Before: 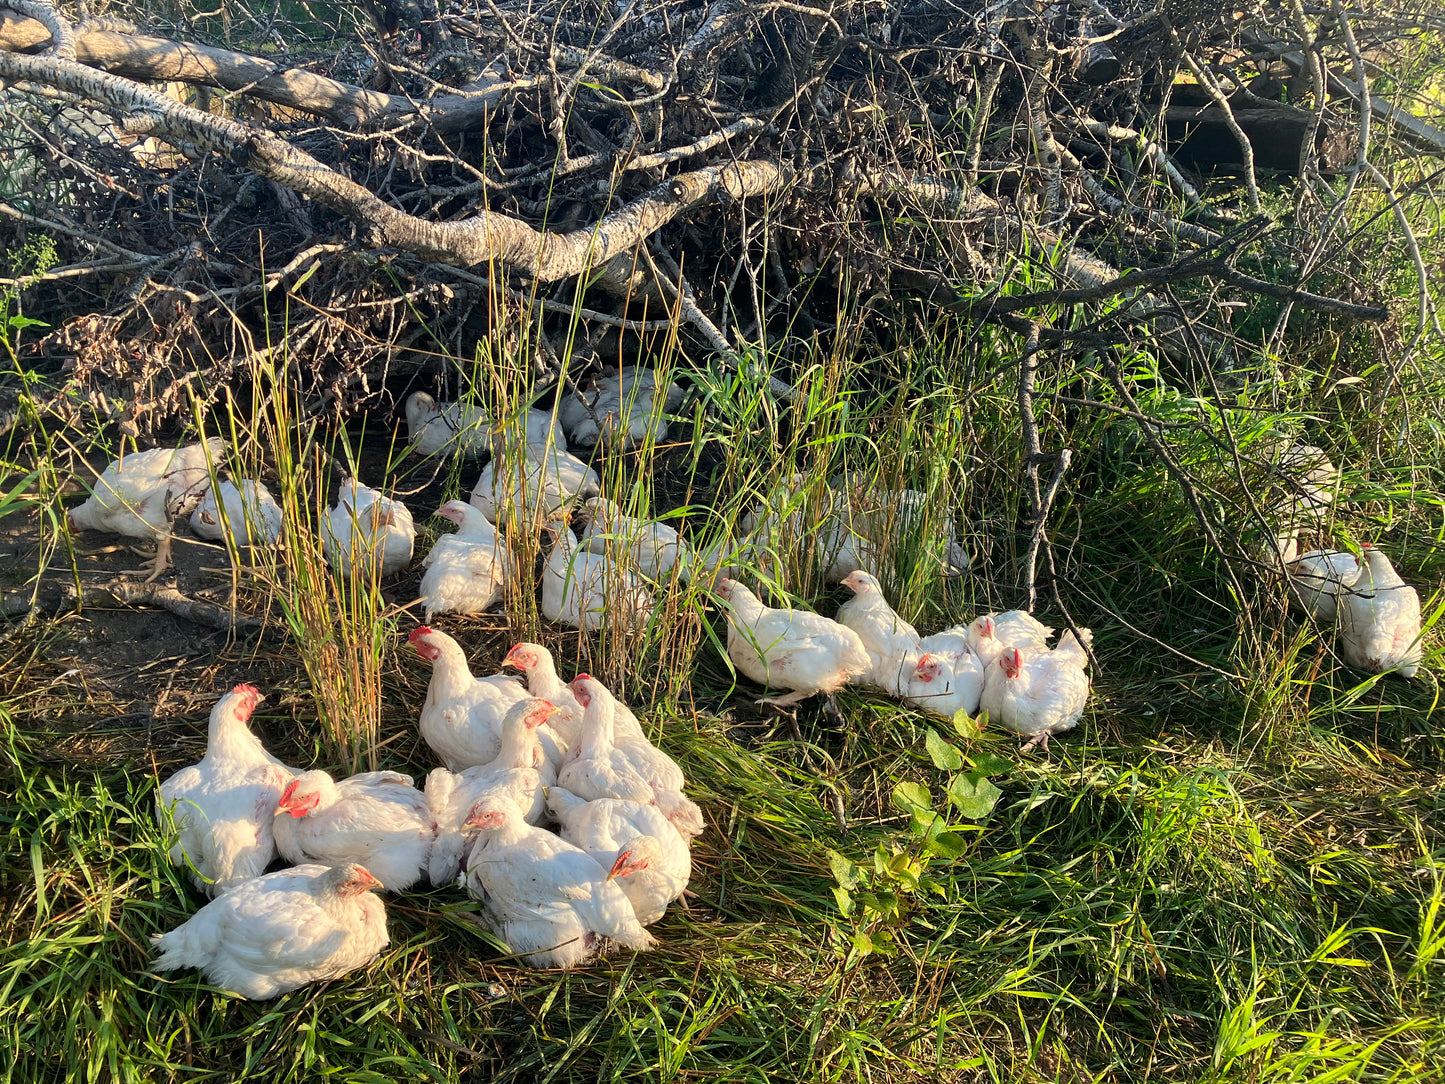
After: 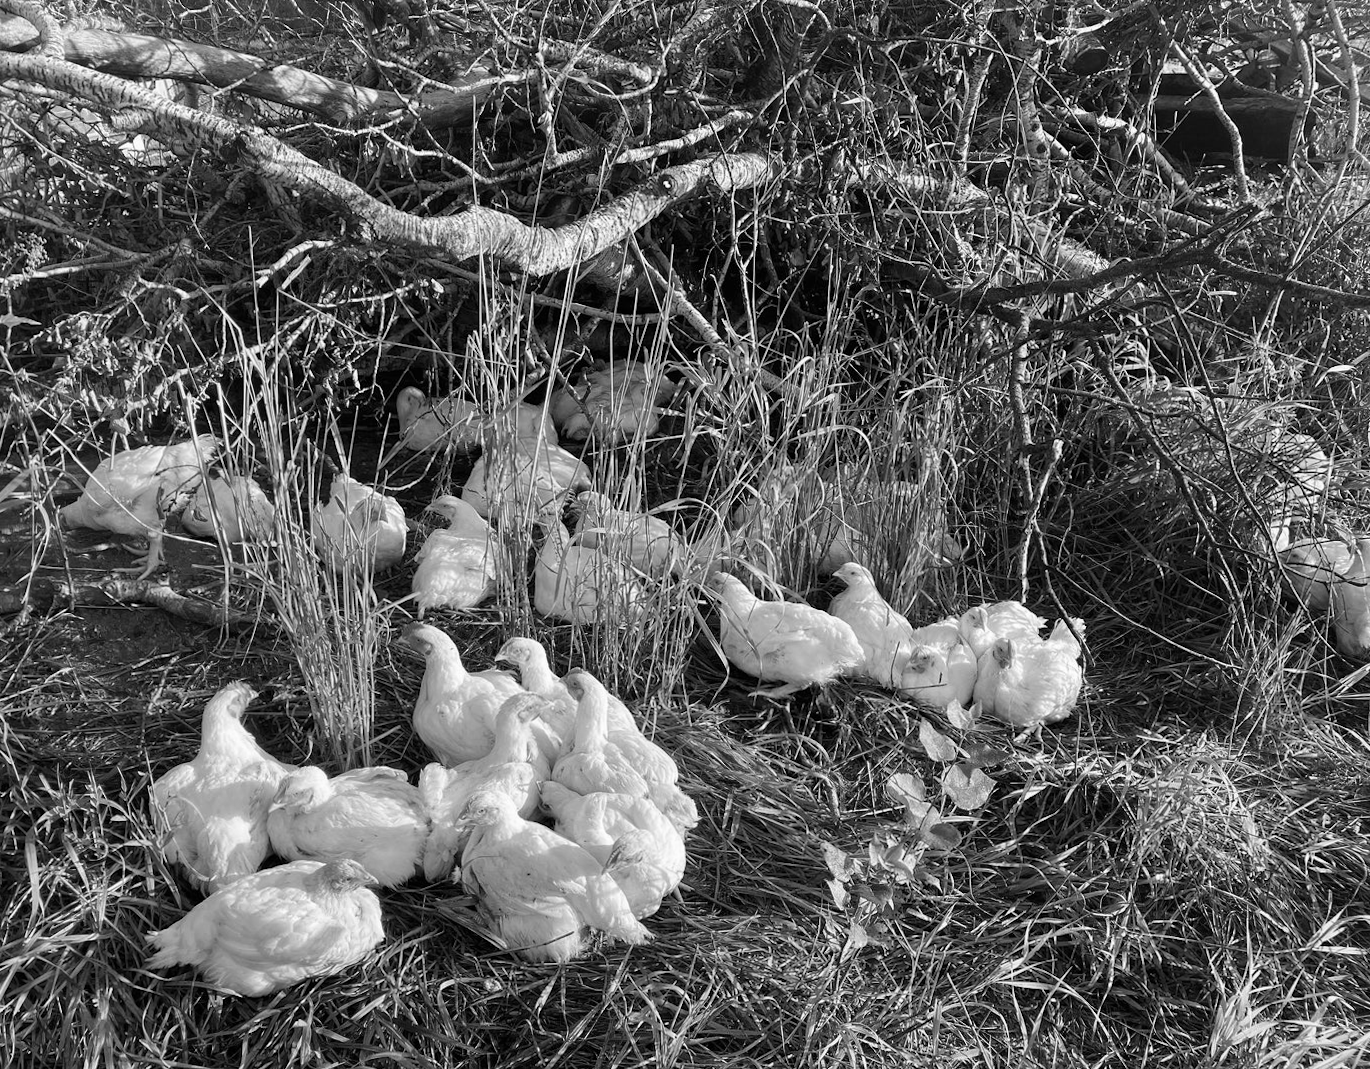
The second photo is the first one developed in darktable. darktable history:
rotate and perspective: rotation -0.45°, automatic cropping original format, crop left 0.008, crop right 0.992, crop top 0.012, crop bottom 0.988
monochrome: a 2.21, b -1.33, size 2.2
crop: right 4.126%, bottom 0.031%
